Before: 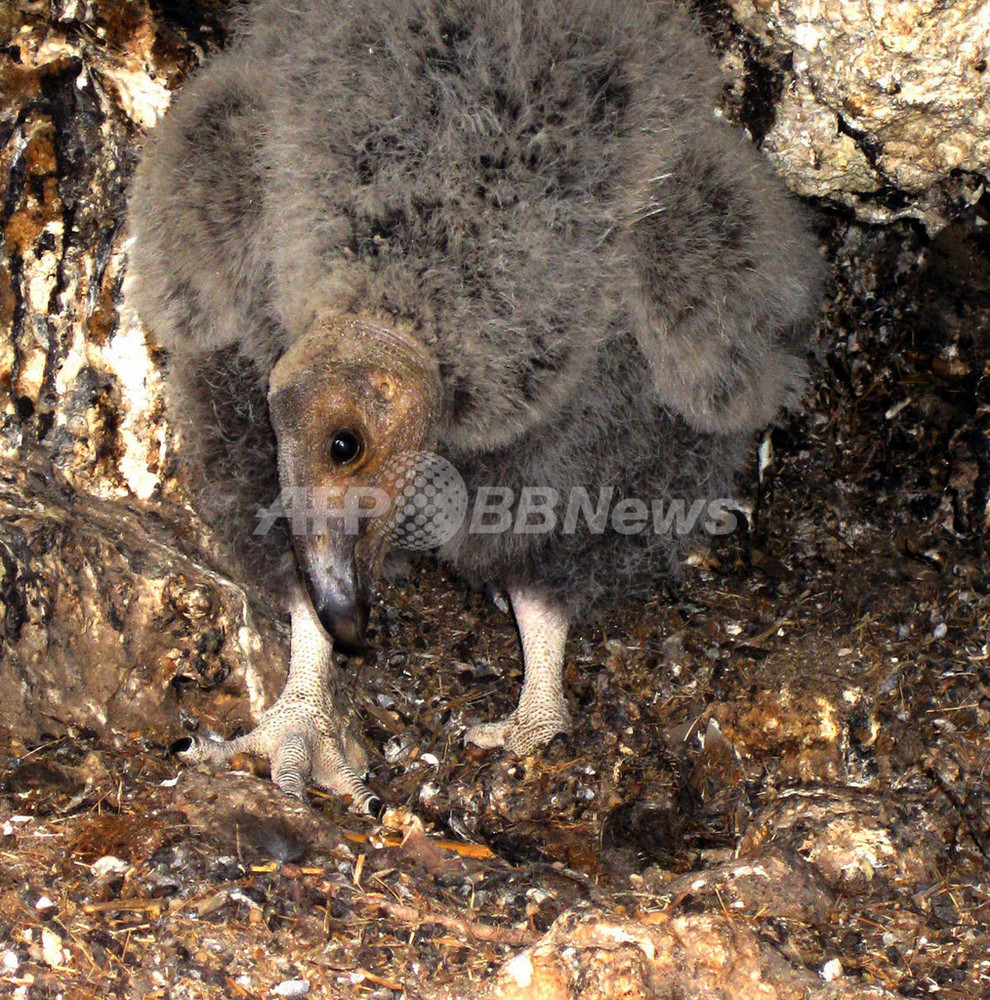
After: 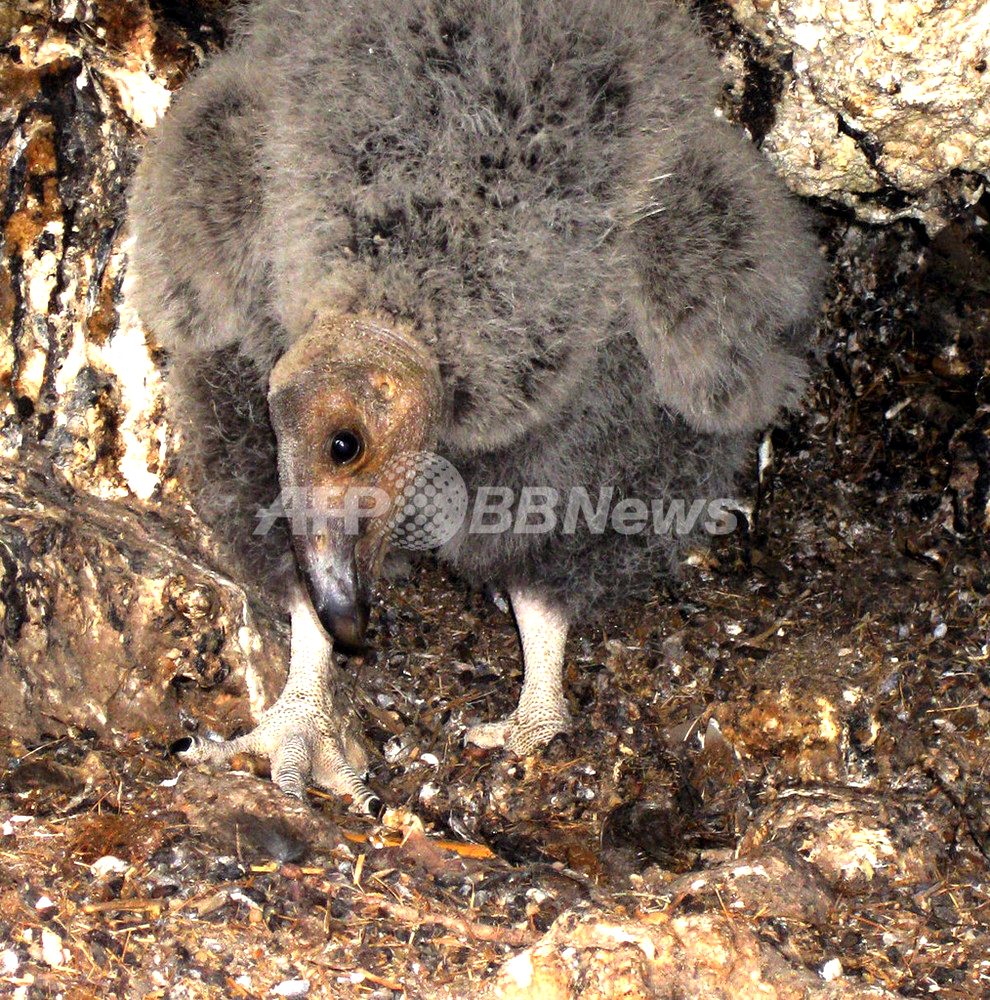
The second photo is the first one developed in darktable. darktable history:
exposure: black level correction 0.001, exposure 0.5 EV, compensate highlight preservation false
